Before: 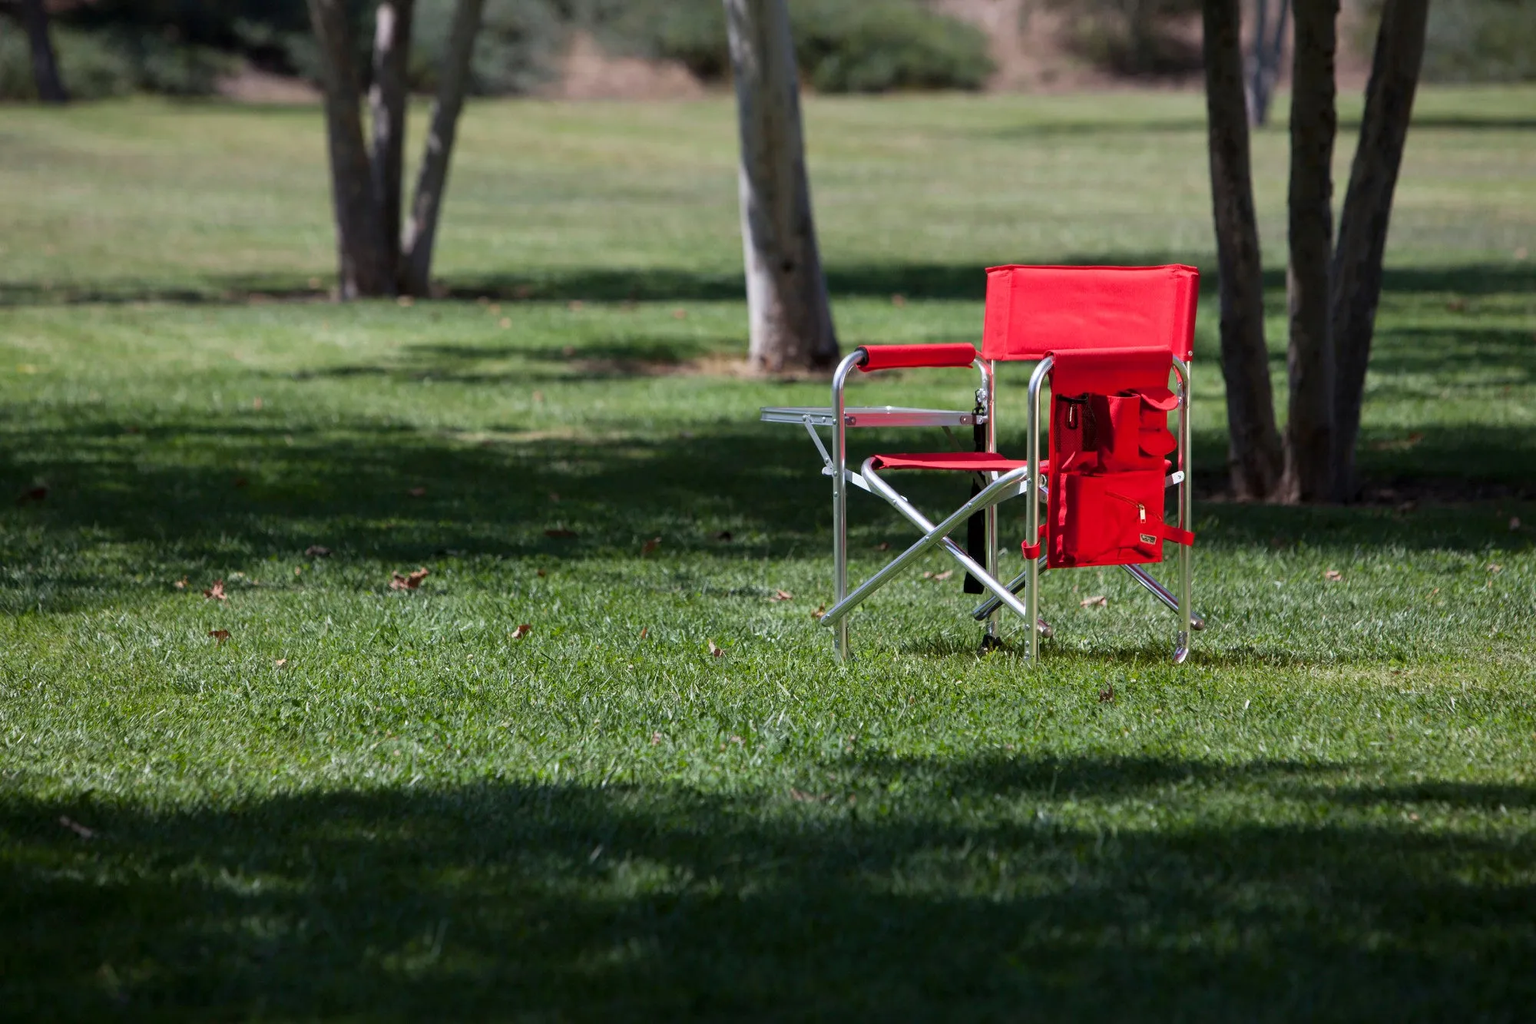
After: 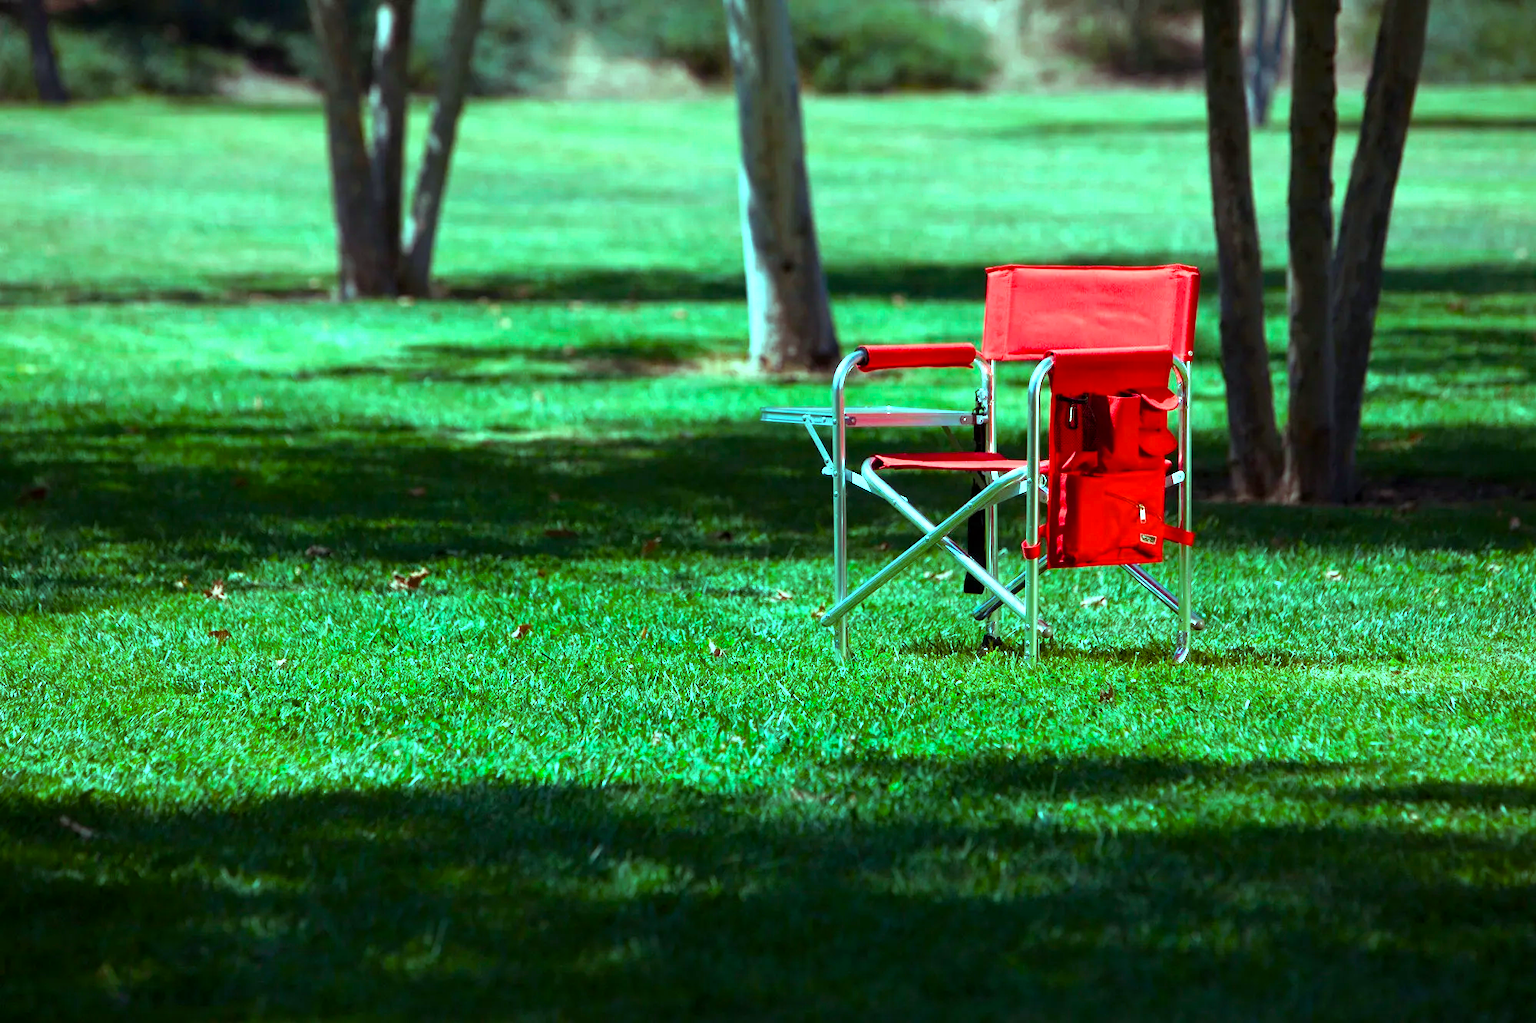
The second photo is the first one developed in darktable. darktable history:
color balance rgb: highlights gain › luminance 19.843%, highlights gain › chroma 13.148%, highlights gain › hue 173.71°, linear chroma grading › global chroma 14.703%, perceptual saturation grading › global saturation 20%, perceptual saturation grading › highlights -49.228%, perceptual saturation grading › shadows 25.765%, perceptual brilliance grading › global brilliance 12.545%, perceptual brilliance grading › highlights 15.016%
